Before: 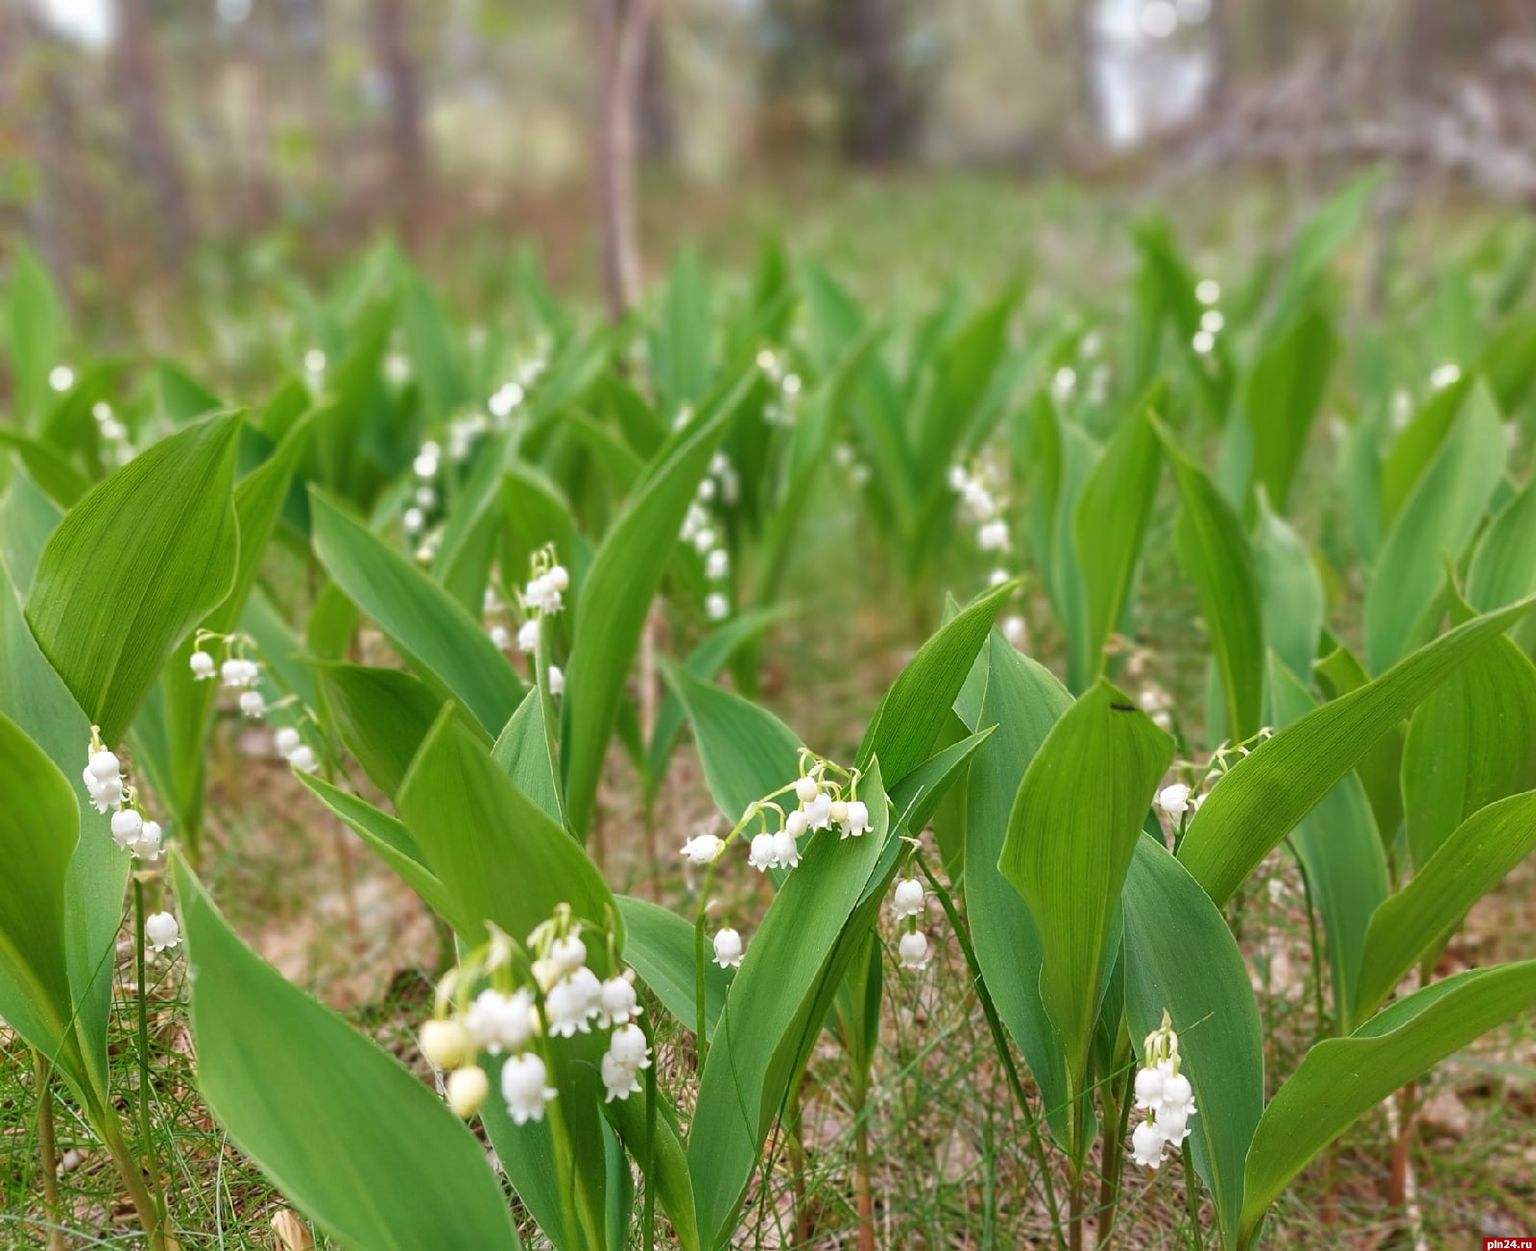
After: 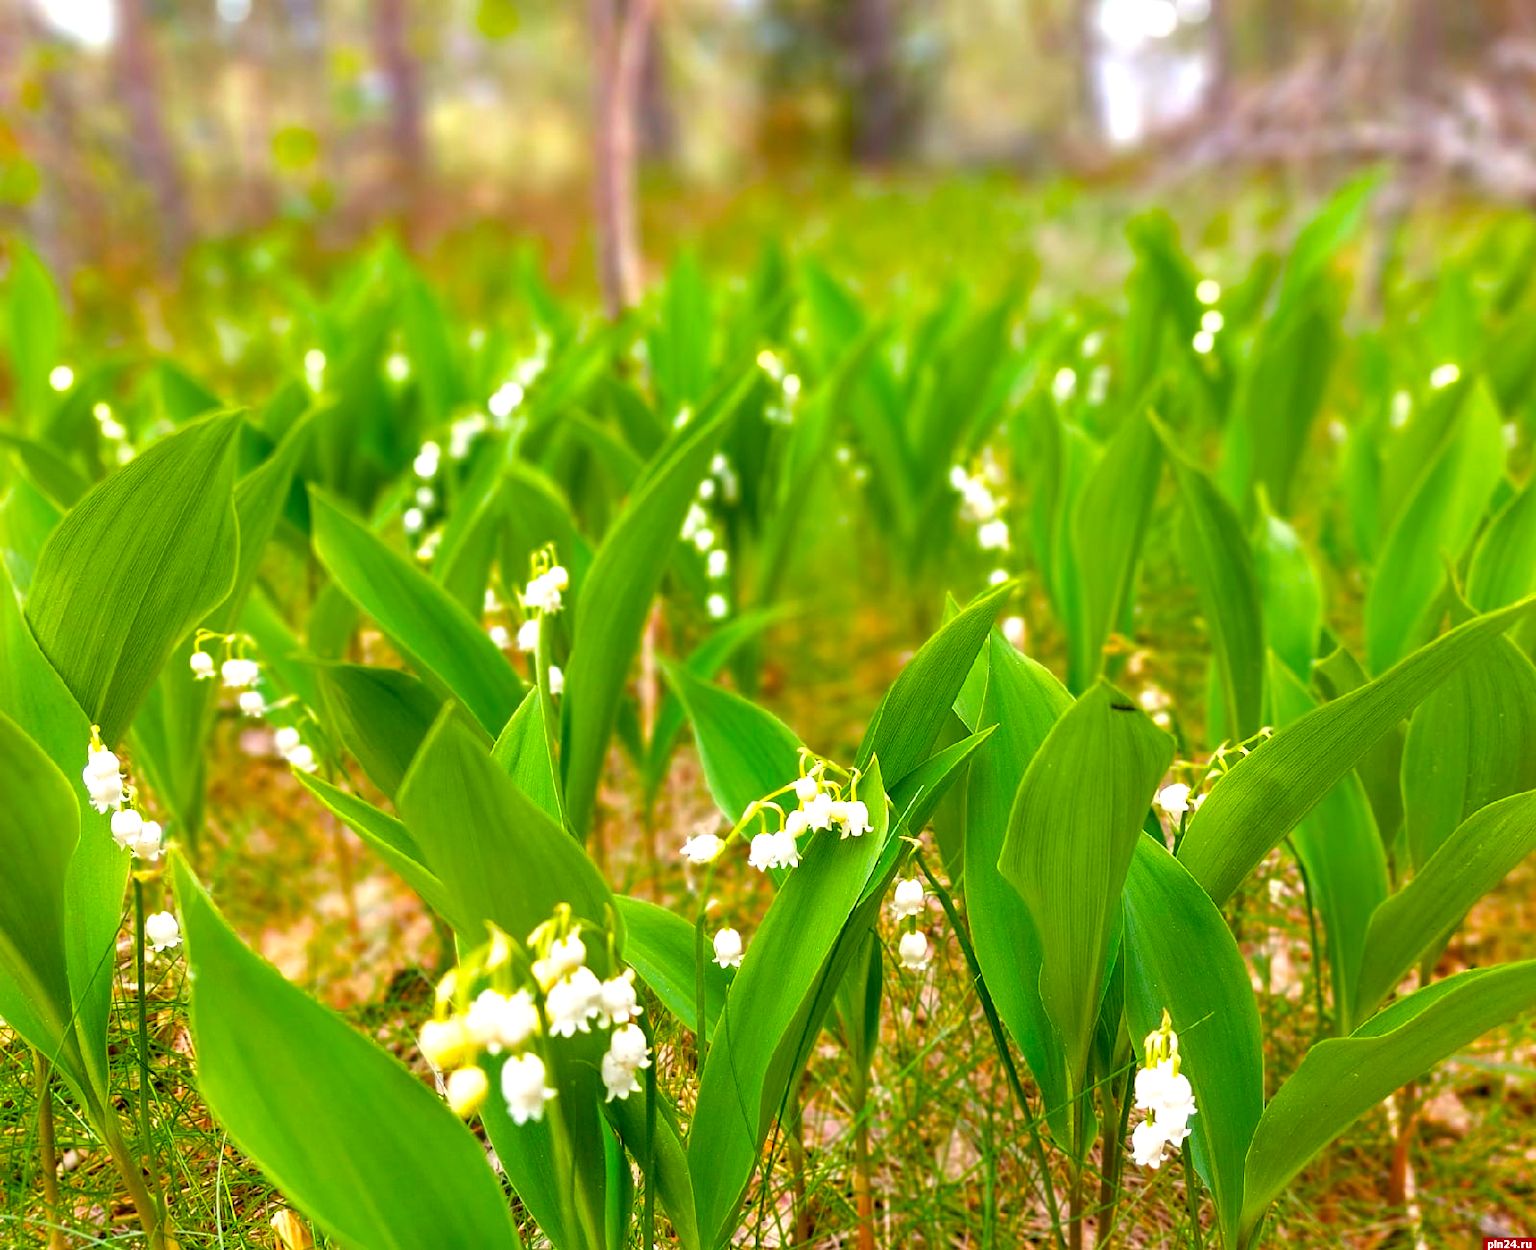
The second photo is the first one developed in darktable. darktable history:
color balance rgb: highlights gain › chroma 0.79%, highlights gain › hue 55.91°, global offset › luminance -0.856%, perceptual saturation grading › global saturation 30.955%, perceptual brilliance grading › global brilliance 19.749%, global vibrance 50.542%
